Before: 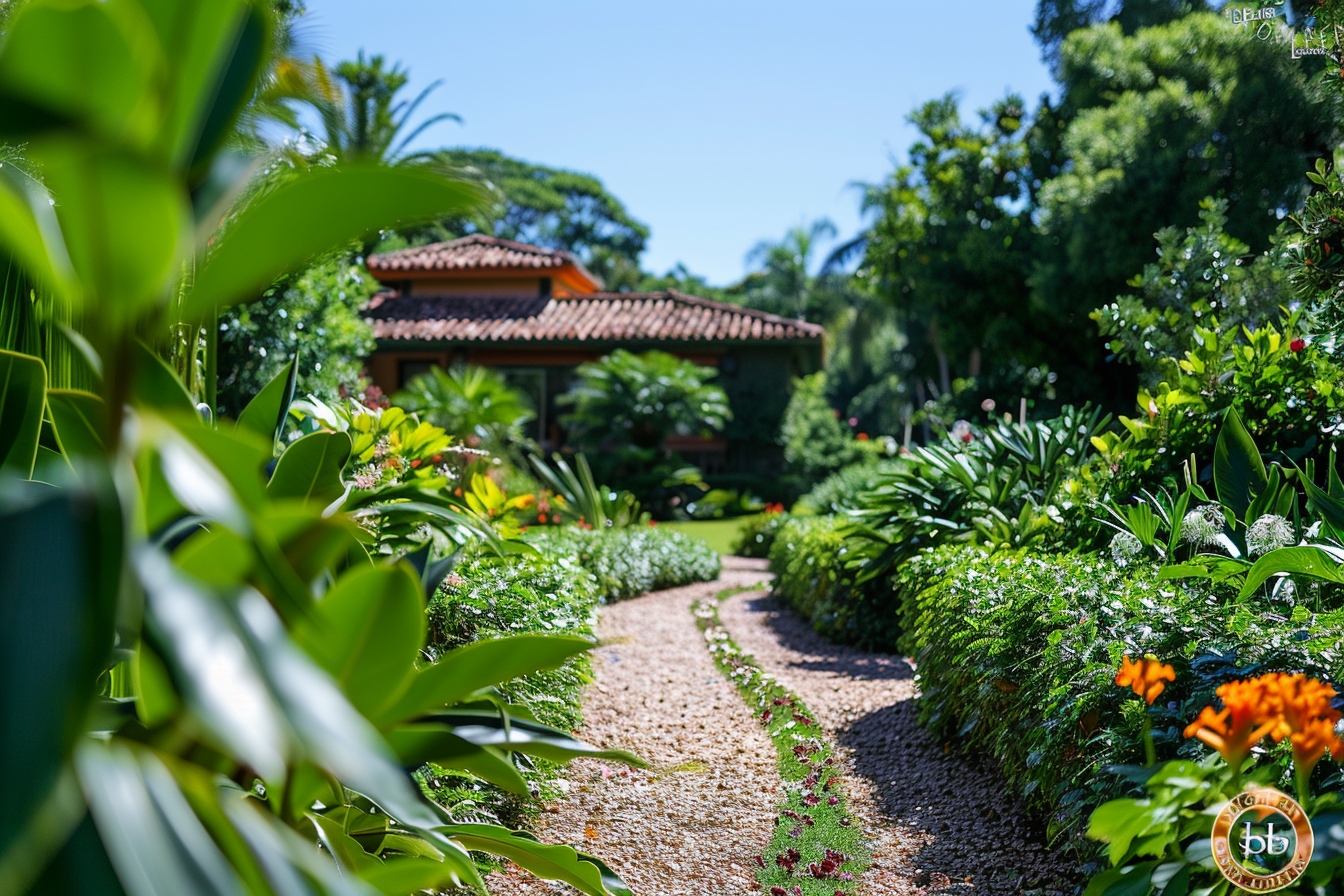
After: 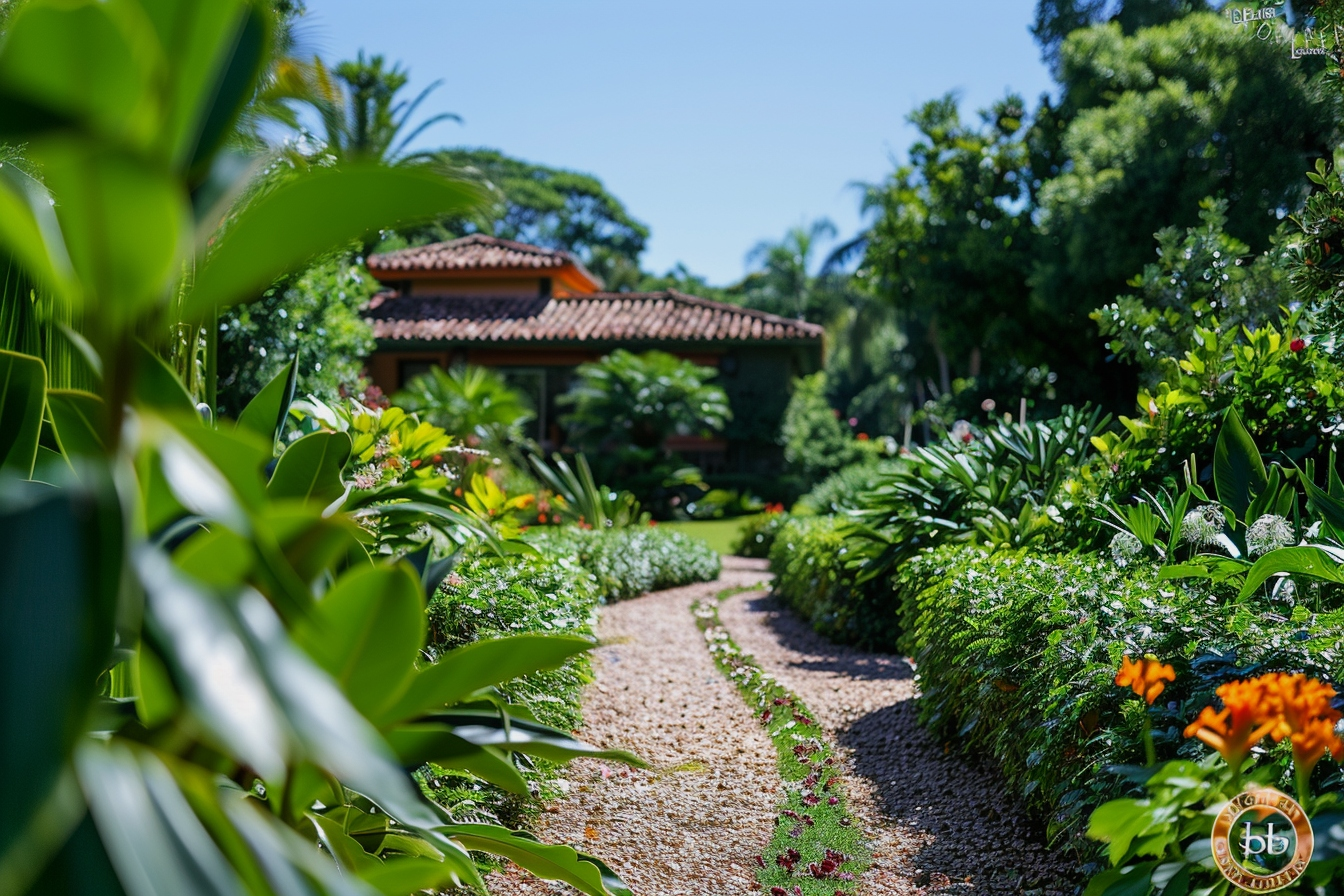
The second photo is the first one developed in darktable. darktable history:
exposure: exposure -0.206 EV, compensate highlight preservation false
